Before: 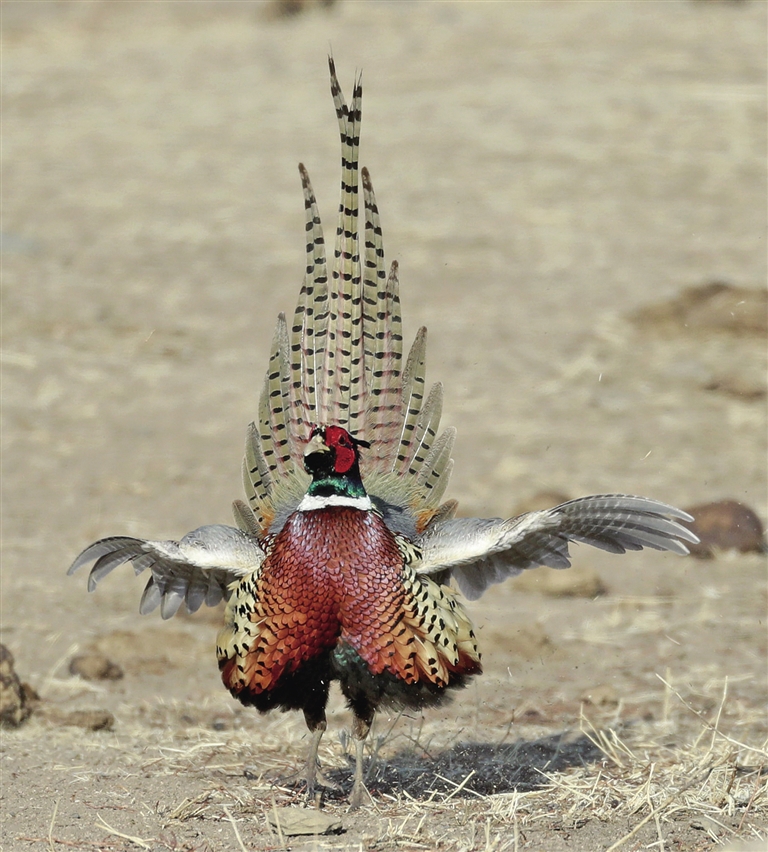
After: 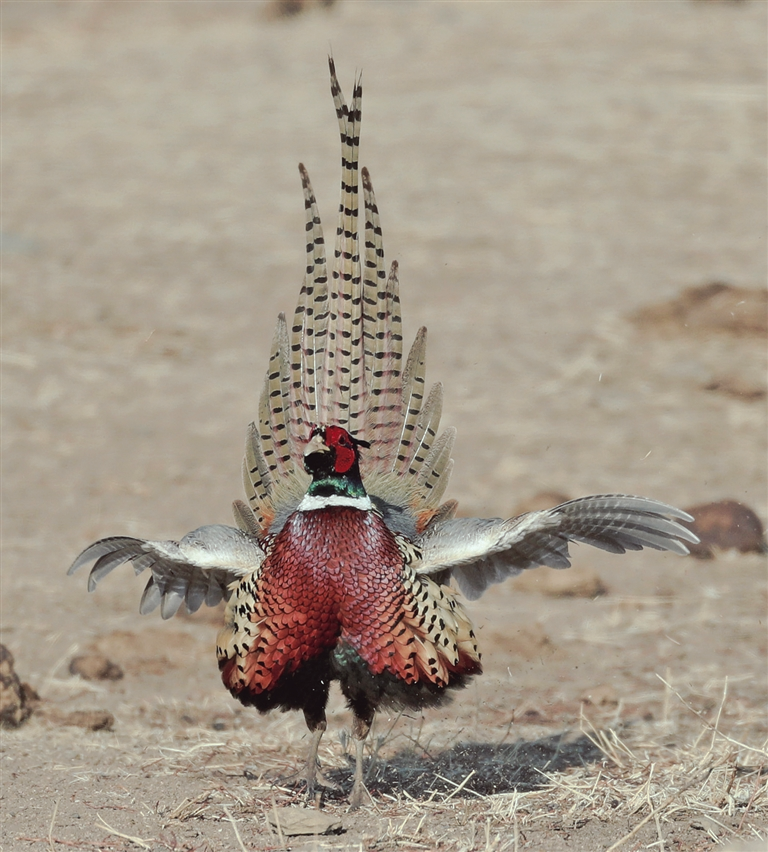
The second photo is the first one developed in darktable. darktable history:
tone curve: curves: ch0 [(0, 0) (0.003, 0.027) (0.011, 0.03) (0.025, 0.04) (0.044, 0.063) (0.069, 0.093) (0.1, 0.125) (0.136, 0.153) (0.177, 0.191) (0.224, 0.232) (0.277, 0.279) (0.335, 0.333) (0.399, 0.39) (0.468, 0.457) (0.543, 0.535) (0.623, 0.611) (0.709, 0.683) (0.801, 0.758) (0.898, 0.853) (1, 1)], preserve colors none
color look up table: target L [95.31, 94.37, 96.12, 92.56, 93.38, 91.69, 86.13, 83.46, 74.87, 75.08, 71.48, 67.97, 67.19, 60.63, 51.15, 10.96, 201.03, 89.2, 83.57, 73.16, 71.61, 62.44, 57.94, 53.06, 45.61, 49.26, 45.92, 32.11, 10.22, 75.93, 68.17, 64.83, 46.93, 40.94, 48.23, 52.36, 50.31, 29.21, 29.02, 26.54, 26.3, 15.14, 6.209, 91.94, 77.15, 68.69, 55.99, 46.69, 35.18], target a [-2.697, -21.77, -6.302, 1.445, -11.38, -30.94, -57.31, -69.74, -50.3, -52.78, 12.9, -5.315, -14.58, -14.36, -35.48, -12.11, 0, 9.793, 20.73, 36.86, 25.75, 58.32, 68.73, 72.28, 73.14, 37.8, 17.32, 55.39, 32.53, -6.464, 49.91, 56.89, 75.05, 68.36, 23.27, -1.334, 11.03, 56.83, 55.73, 25.87, 6.573, 1.161, 29.07, -47.78, -36.91, -6.118, -15.2, -29.03, -5.705], target b [37.91, 8.595, 93.7, 81.99, 92.33, 88.31, 40, 71.94, 2.916, 70.6, 70.89, 39.47, 13.51, 60.24, 26.8, 12.22, -0.001, 4.424, 42.57, 54, 20.53, 17.39, 37.63, 15.92, 36.82, 7.782, 32.96, 45.67, 17.12, -24.35, 0.719, -12.04, 20.43, -4.005, -13.5, -42.1, -47.84, -8.95, 22.35, -3.919, -43.43, -26.08, -50.68, -7.135, -19.56, -9.005, -38.08, -8.569, -2.068], num patches 49
